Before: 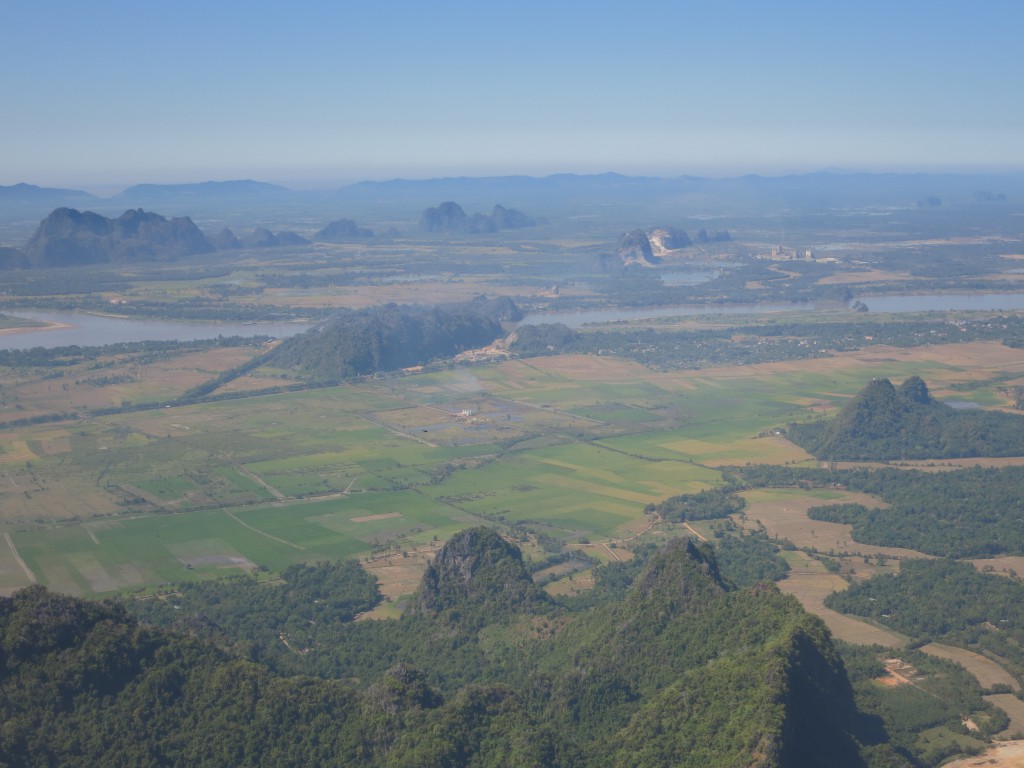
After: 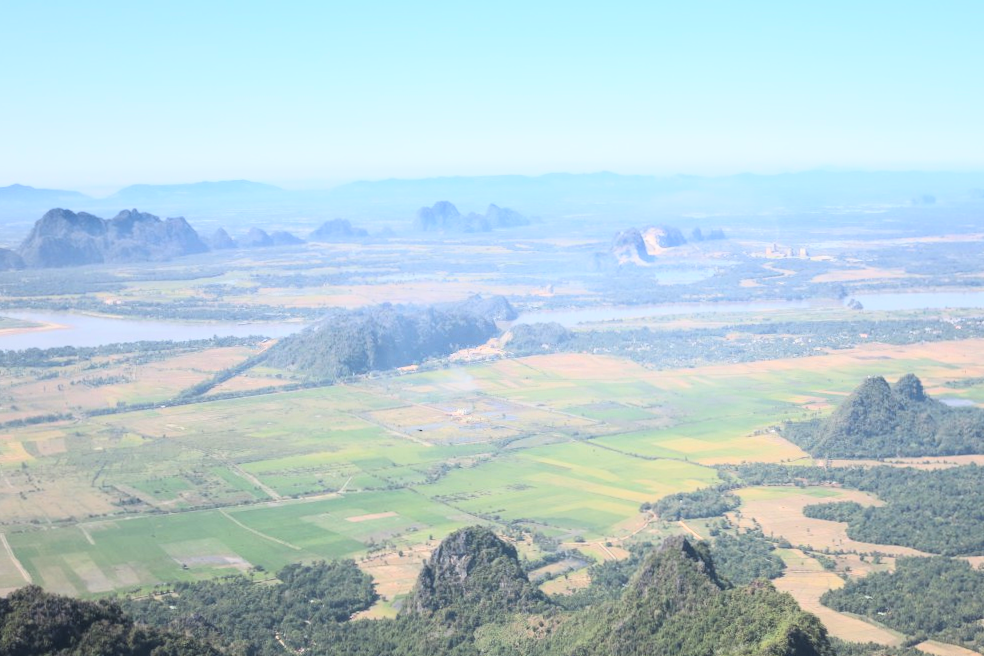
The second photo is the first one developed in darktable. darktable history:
rgb curve: curves: ch0 [(0, 0) (0.21, 0.15) (0.24, 0.21) (0.5, 0.75) (0.75, 0.96) (0.89, 0.99) (1, 1)]; ch1 [(0, 0.02) (0.21, 0.13) (0.25, 0.2) (0.5, 0.67) (0.75, 0.9) (0.89, 0.97) (1, 1)]; ch2 [(0, 0.02) (0.21, 0.13) (0.25, 0.2) (0.5, 0.67) (0.75, 0.9) (0.89, 0.97) (1, 1)], compensate middle gray true
white balance: red 1, blue 1
crop and rotate: angle 0.2°, left 0.275%, right 3.127%, bottom 14.18%
